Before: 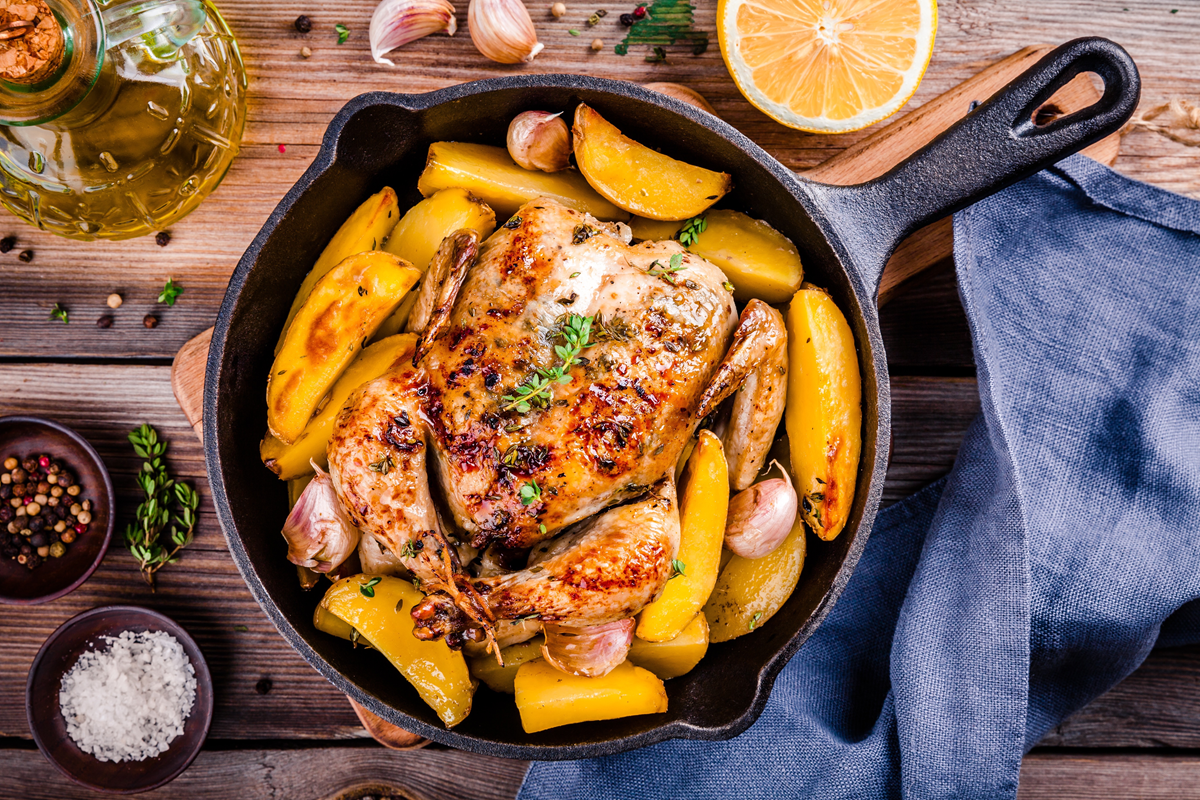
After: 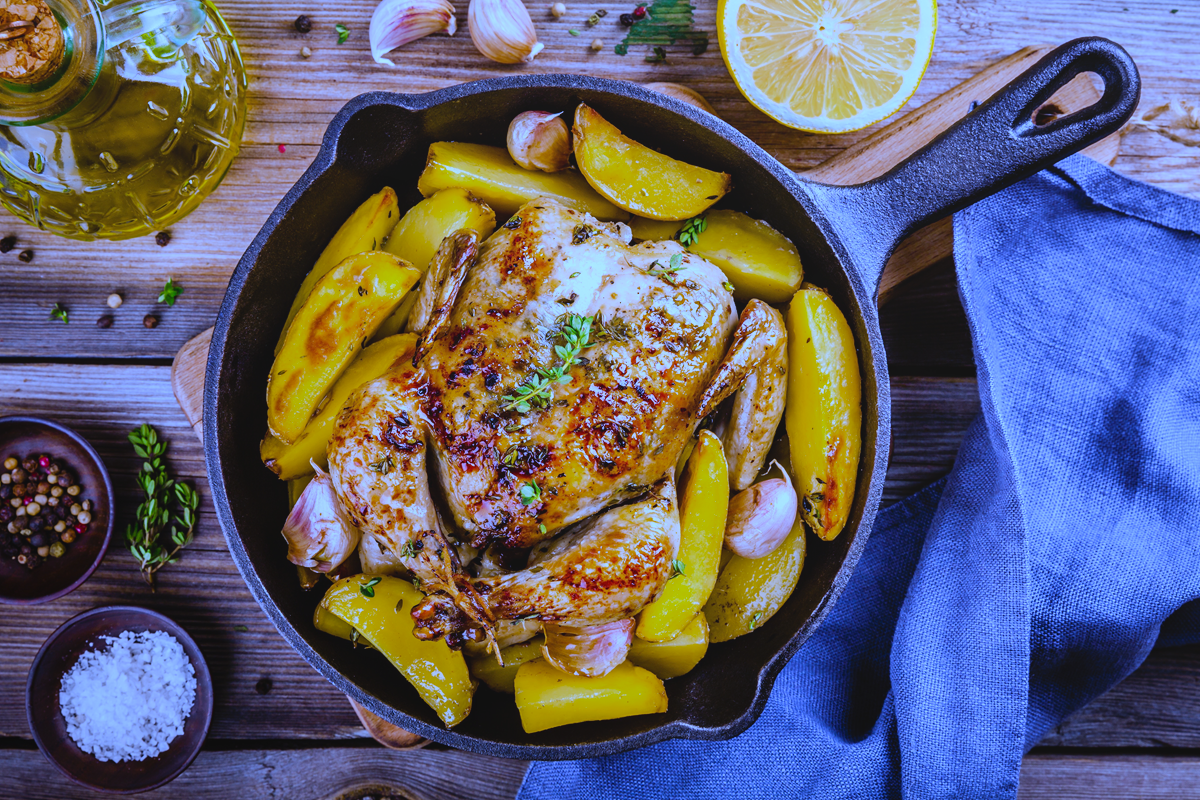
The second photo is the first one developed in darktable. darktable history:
white balance: red 0.766, blue 1.537
local contrast: highlights 68%, shadows 68%, detail 82%, midtone range 0.325
exposure: black level correction 0.001, exposure 0.014 EV, compensate highlight preservation false
